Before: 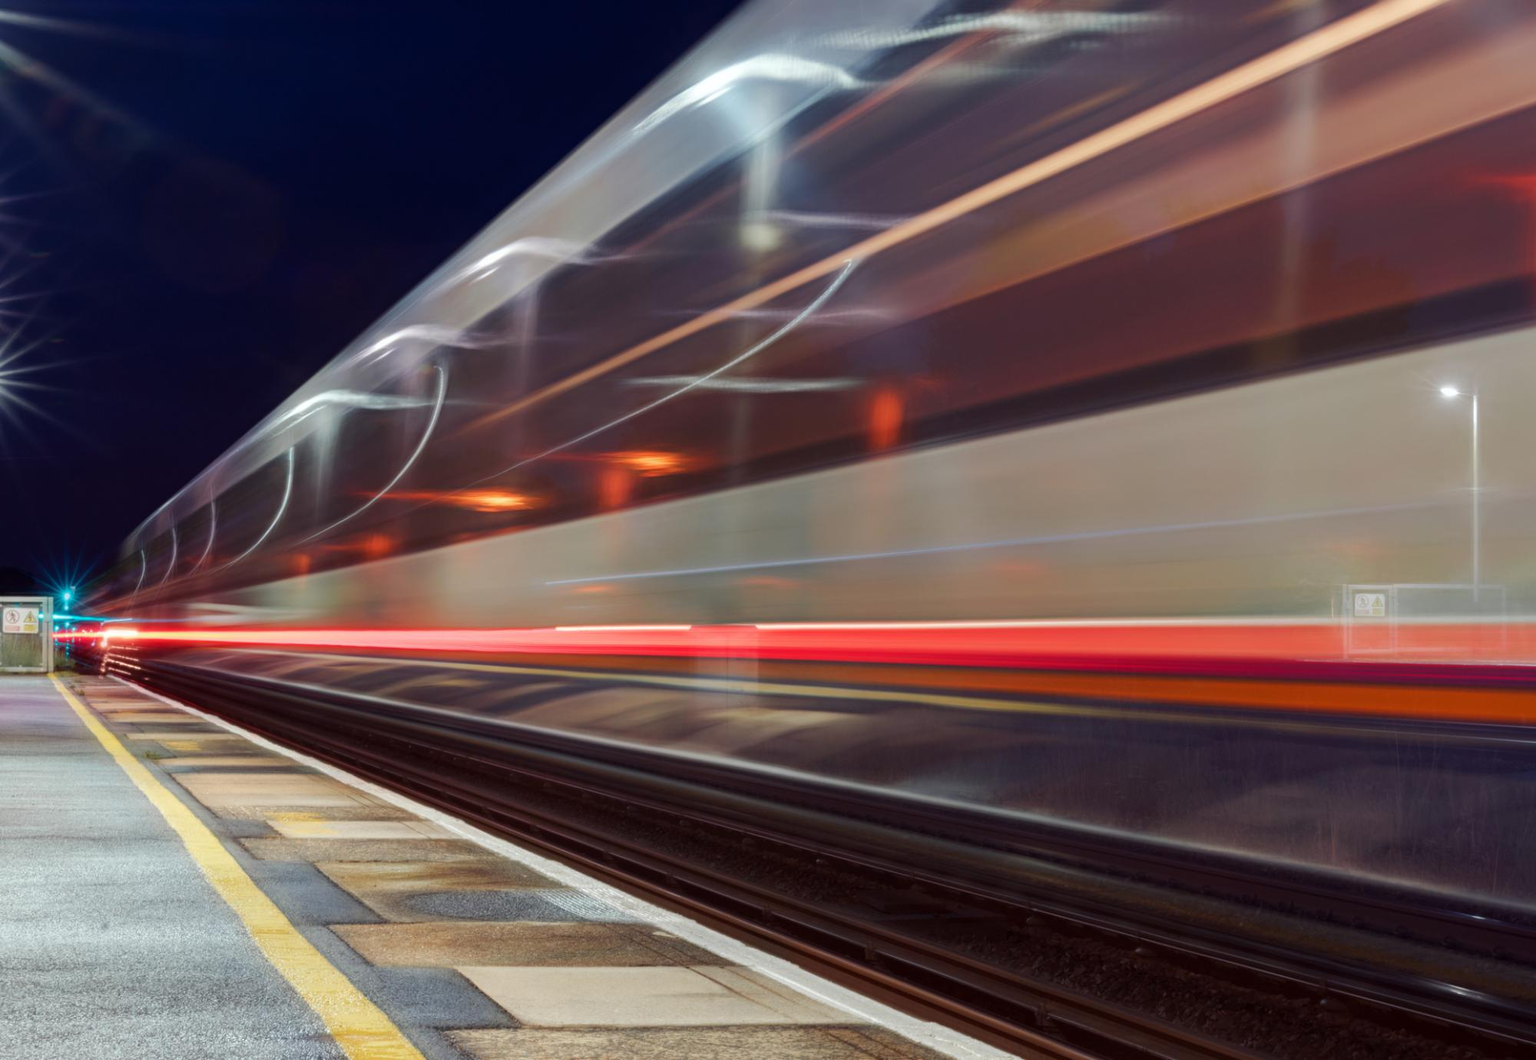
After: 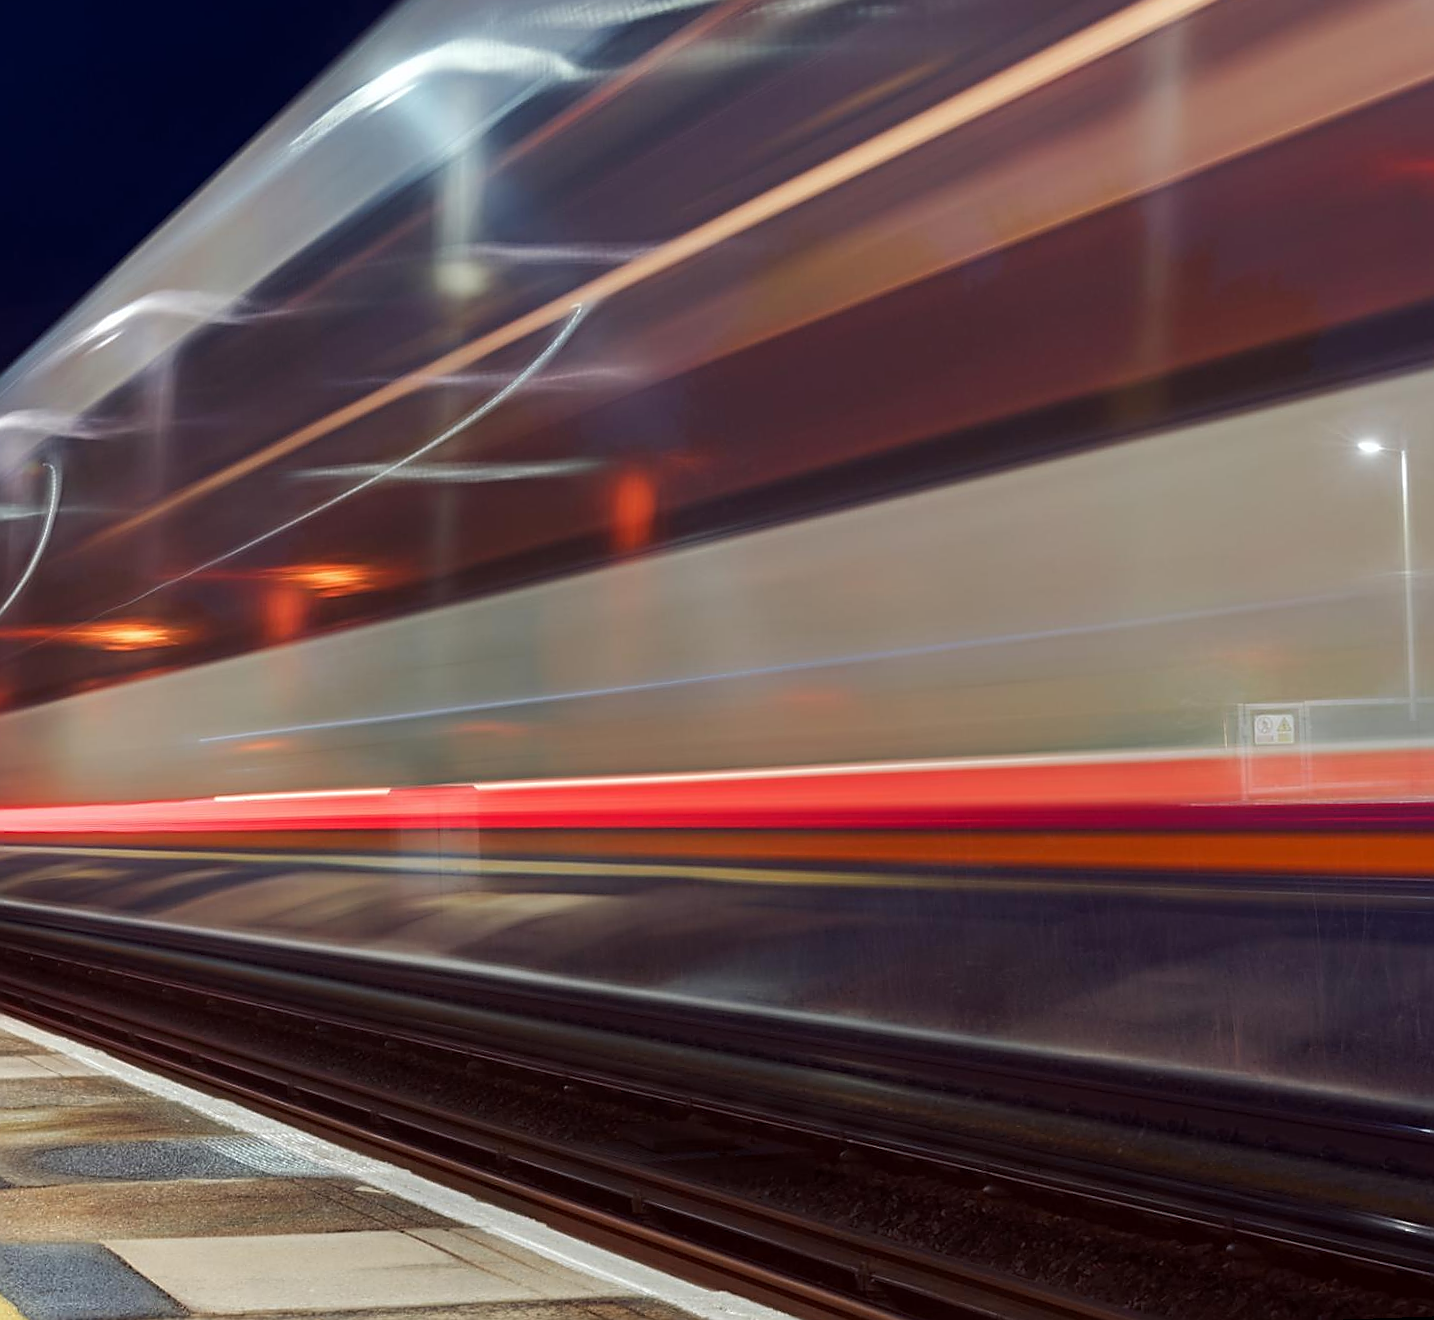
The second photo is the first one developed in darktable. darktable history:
exposure: black level correction 0.001, compensate highlight preservation false
rotate and perspective: rotation -2.12°, lens shift (vertical) 0.009, lens shift (horizontal) -0.008, automatic cropping original format, crop left 0.036, crop right 0.964, crop top 0.05, crop bottom 0.959
sharpen: radius 1.4, amount 1.25, threshold 0.7
crop and rotate: left 24.6%
